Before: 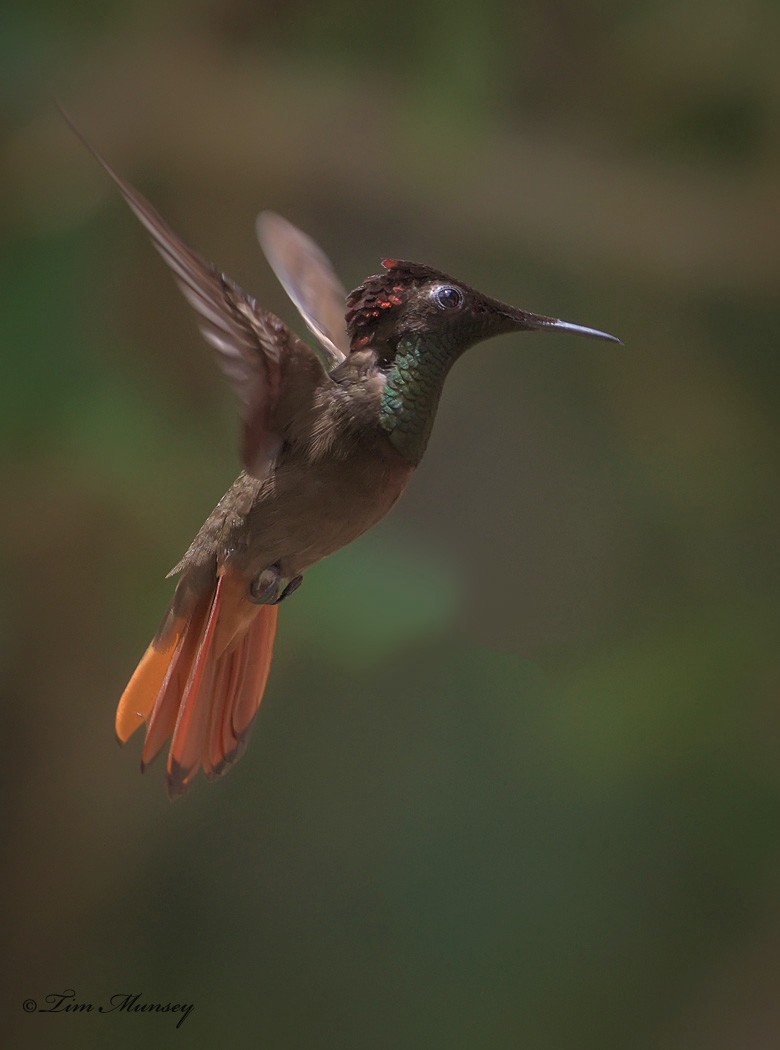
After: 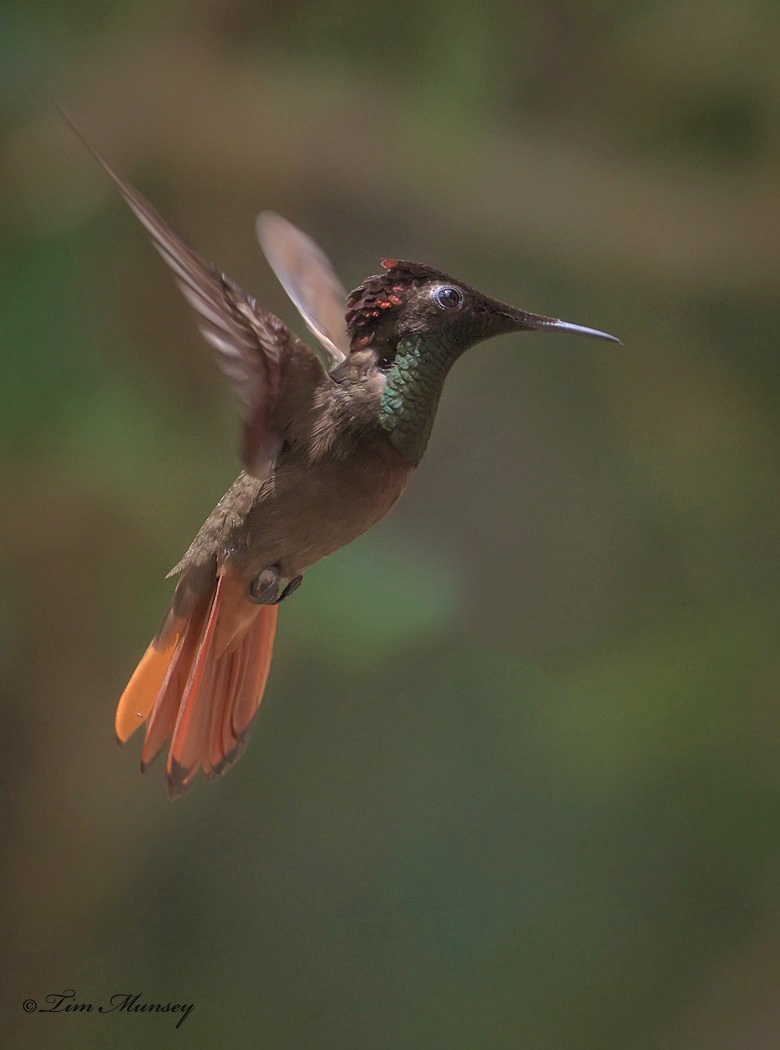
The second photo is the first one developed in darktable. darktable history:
shadows and highlights: shadows 47.83, highlights -41.06, highlights color adjustment 52.88%, soften with gaussian
